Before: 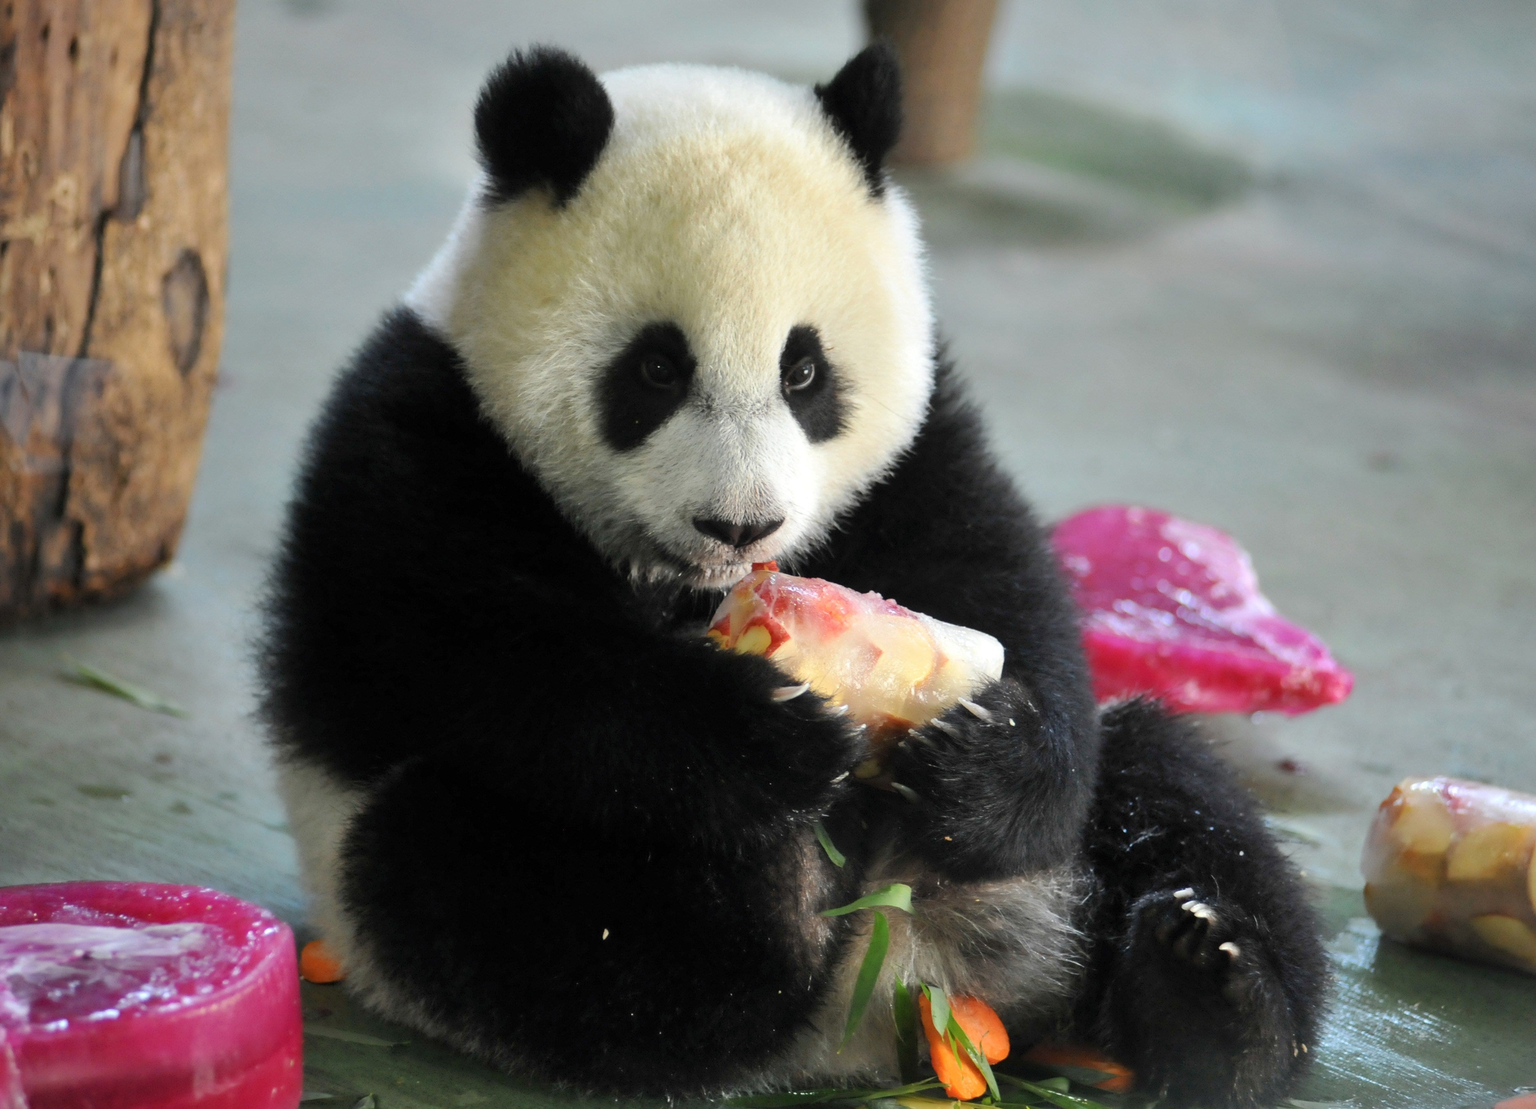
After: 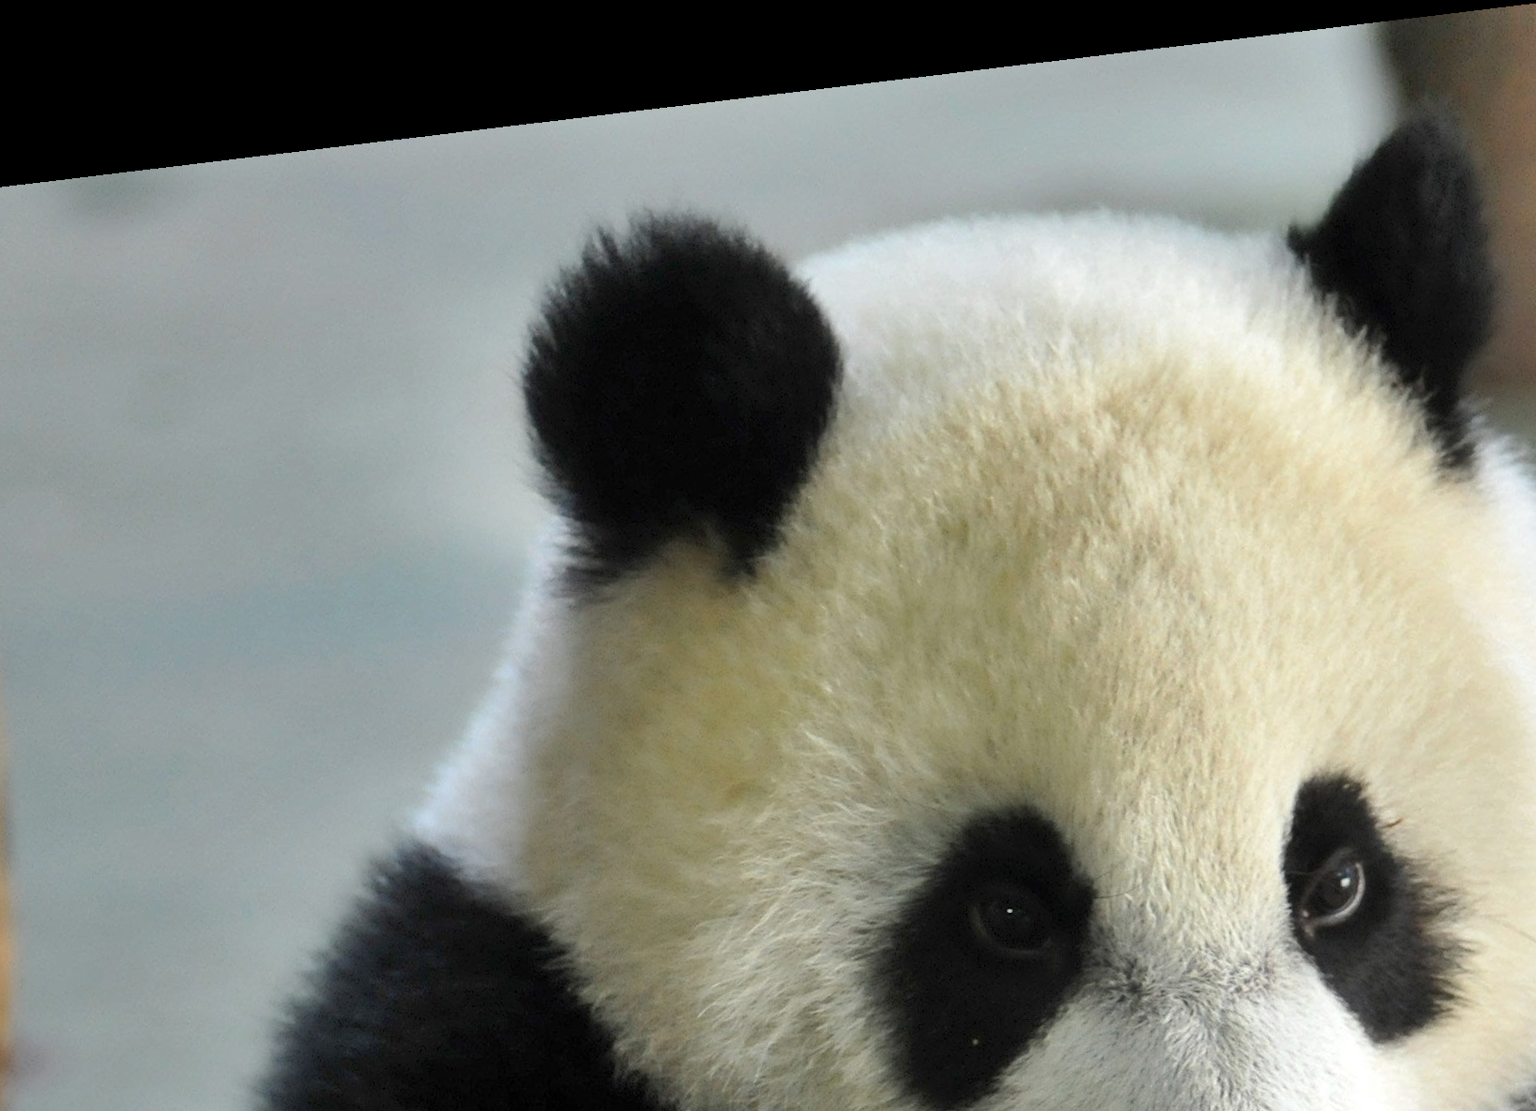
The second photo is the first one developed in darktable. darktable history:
crop: left 15.452%, top 5.459%, right 43.956%, bottom 56.62%
shadows and highlights: highlights color adjustment 0%, low approximation 0.01, soften with gaussian
rotate and perspective: rotation -6.83°, automatic cropping off
